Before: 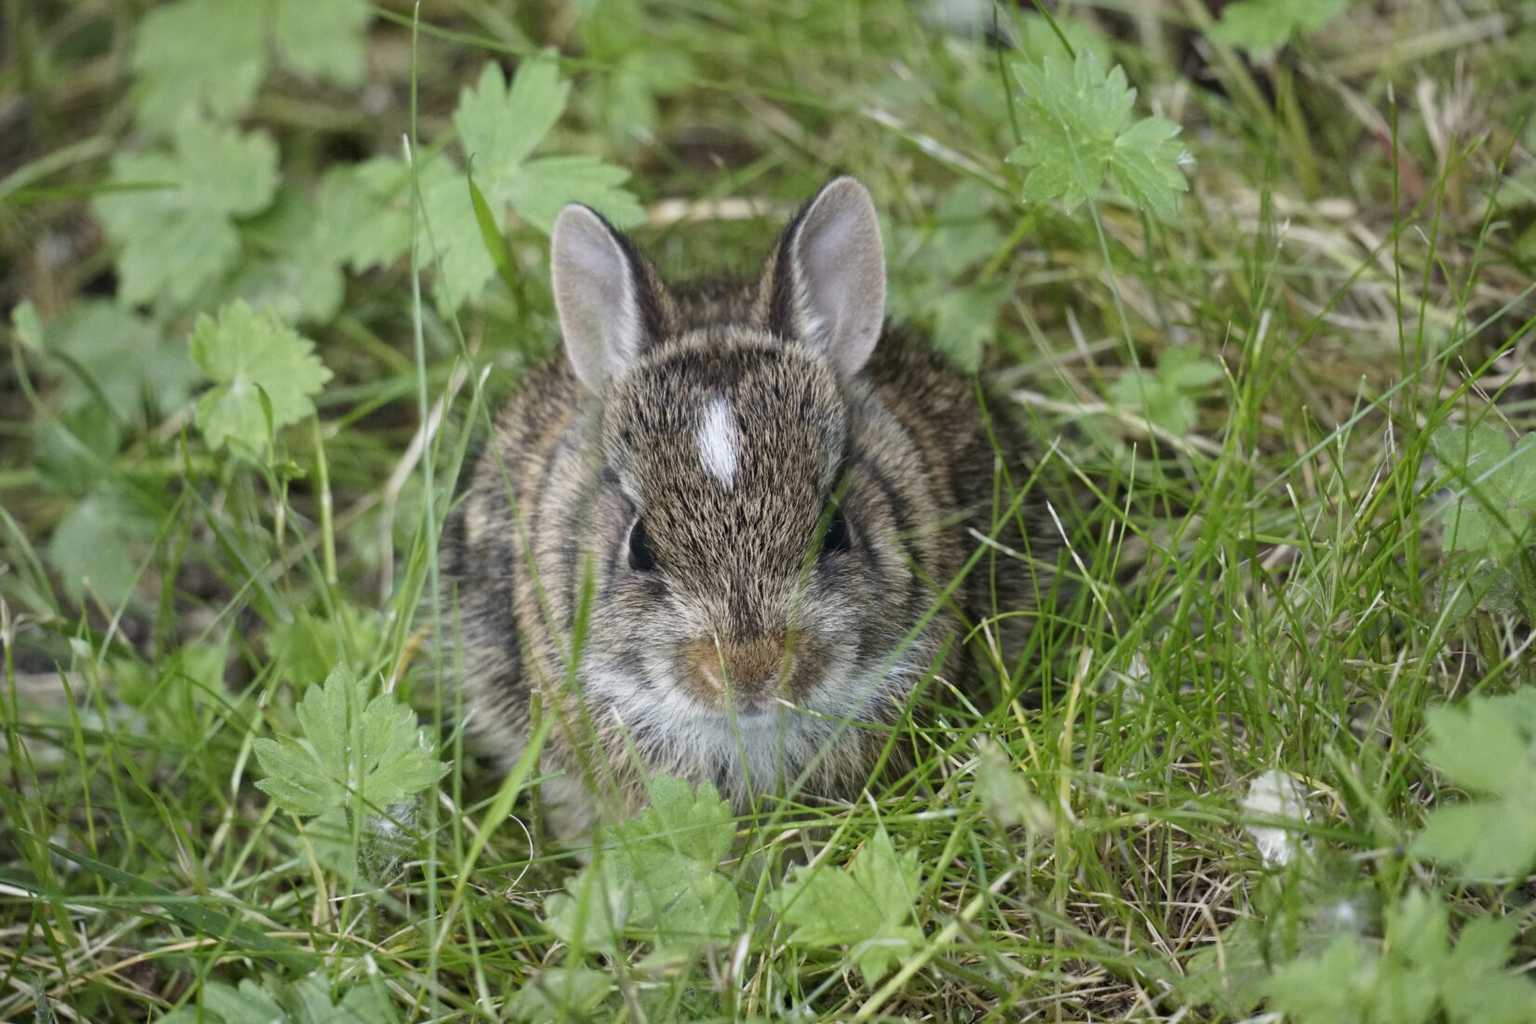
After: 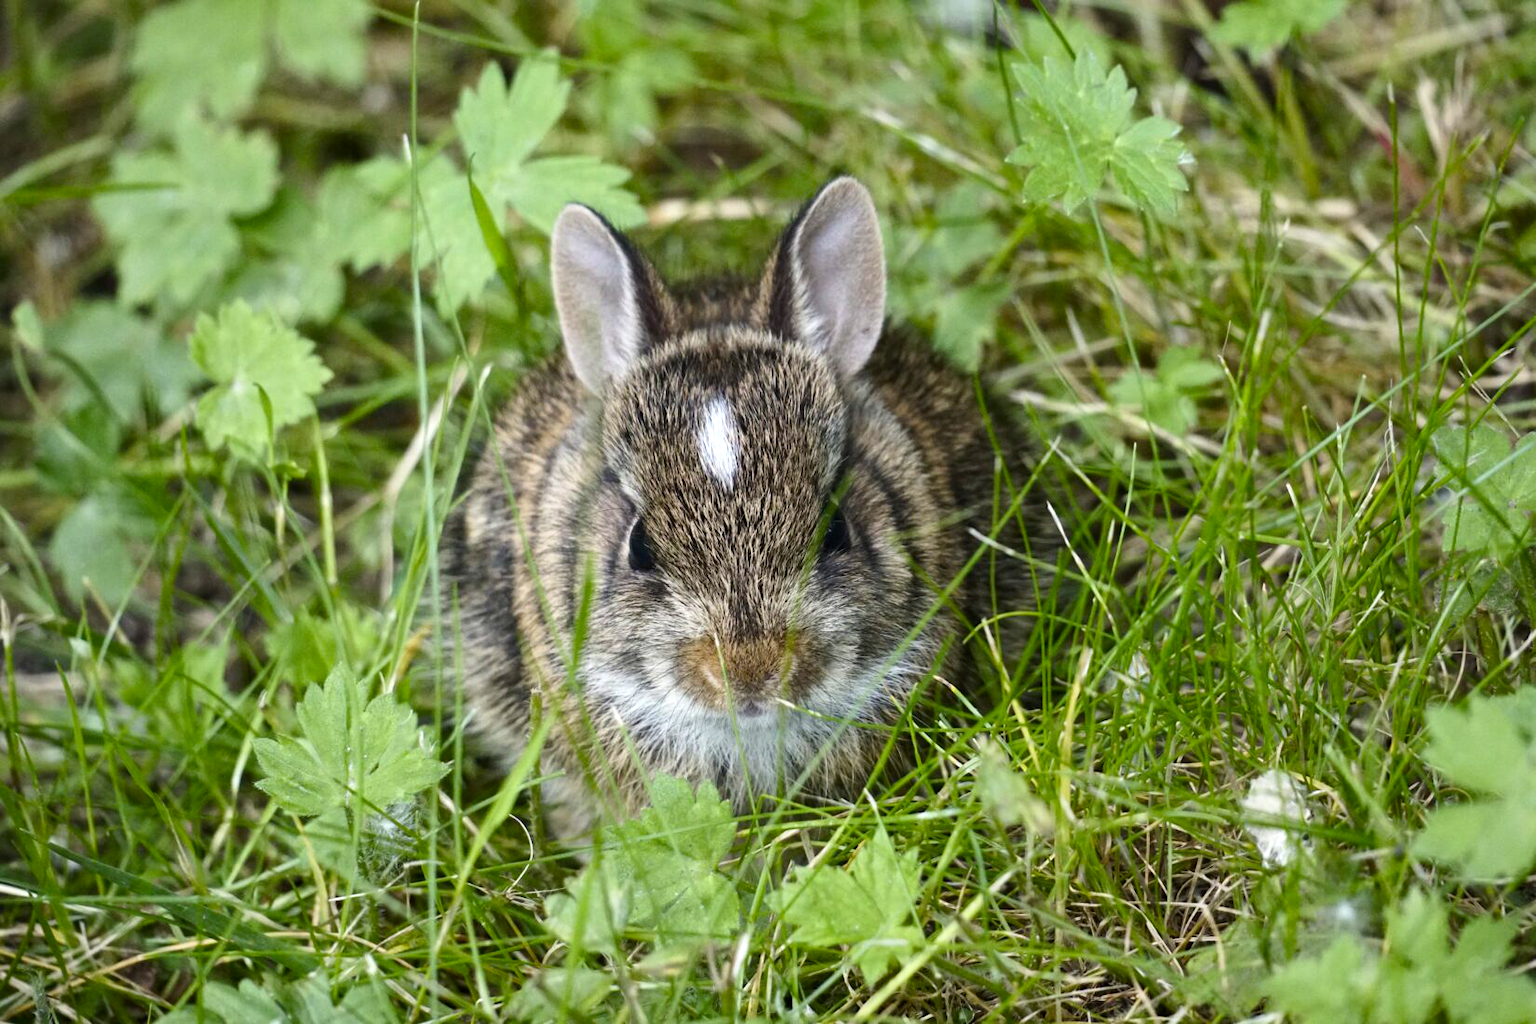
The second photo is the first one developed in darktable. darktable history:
contrast brightness saturation: contrast 0.1, brightness 0.03, saturation 0.09
color balance rgb: shadows lift › luminance -20%, power › hue 72.24°, highlights gain › luminance 15%, global offset › hue 171.6°, perceptual saturation grading › highlights -15%, perceptual saturation grading › shadows 25%, global vibrance 35%, contrast 10%
